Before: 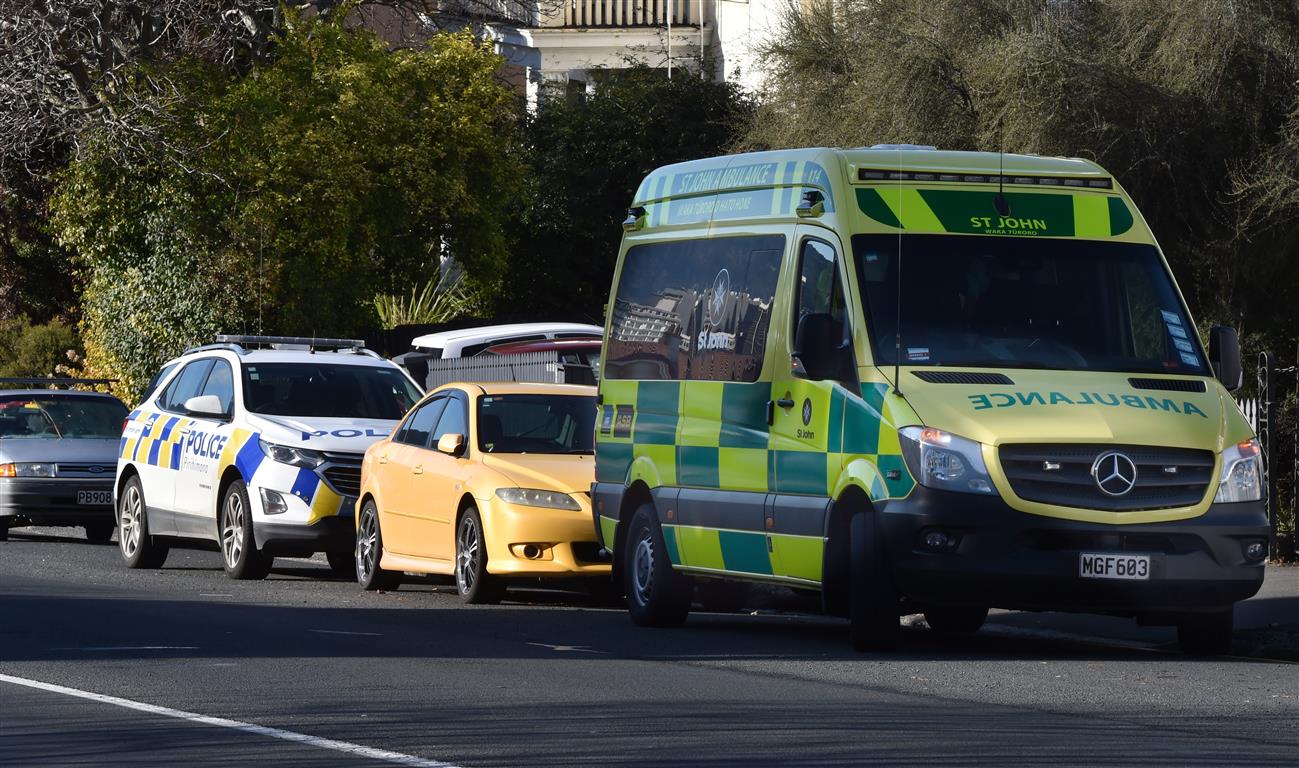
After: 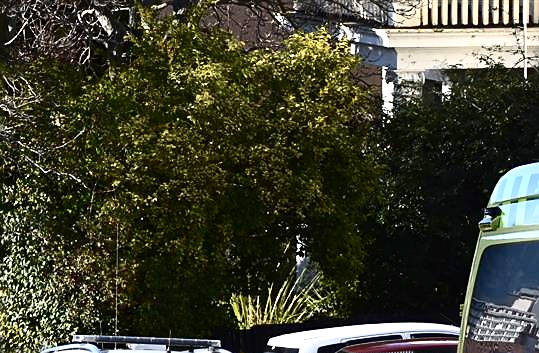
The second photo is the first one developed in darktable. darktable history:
sharpen: on, module defaults
exposure: black level correction 0, exposure 0.692 EV, compensate exposure bias true, compensate highlight preservation false
contrast brightness saturation: contrast 0.276
crop and rotate: left 11.108%, top 0.048%, right 47.387%, bottom 53.948%
